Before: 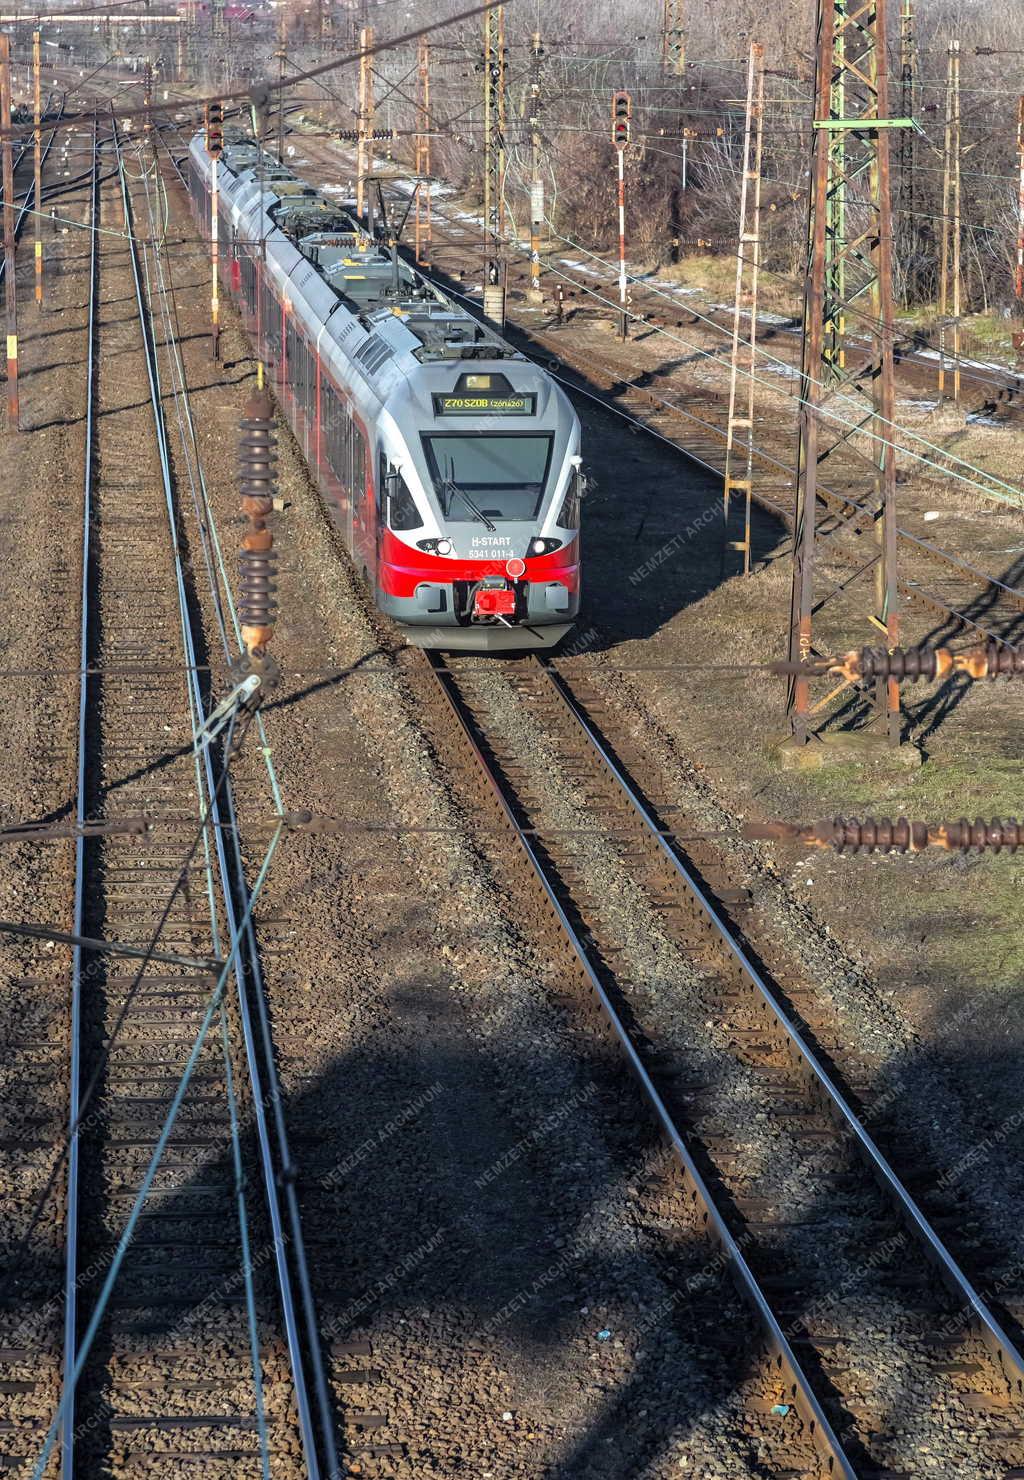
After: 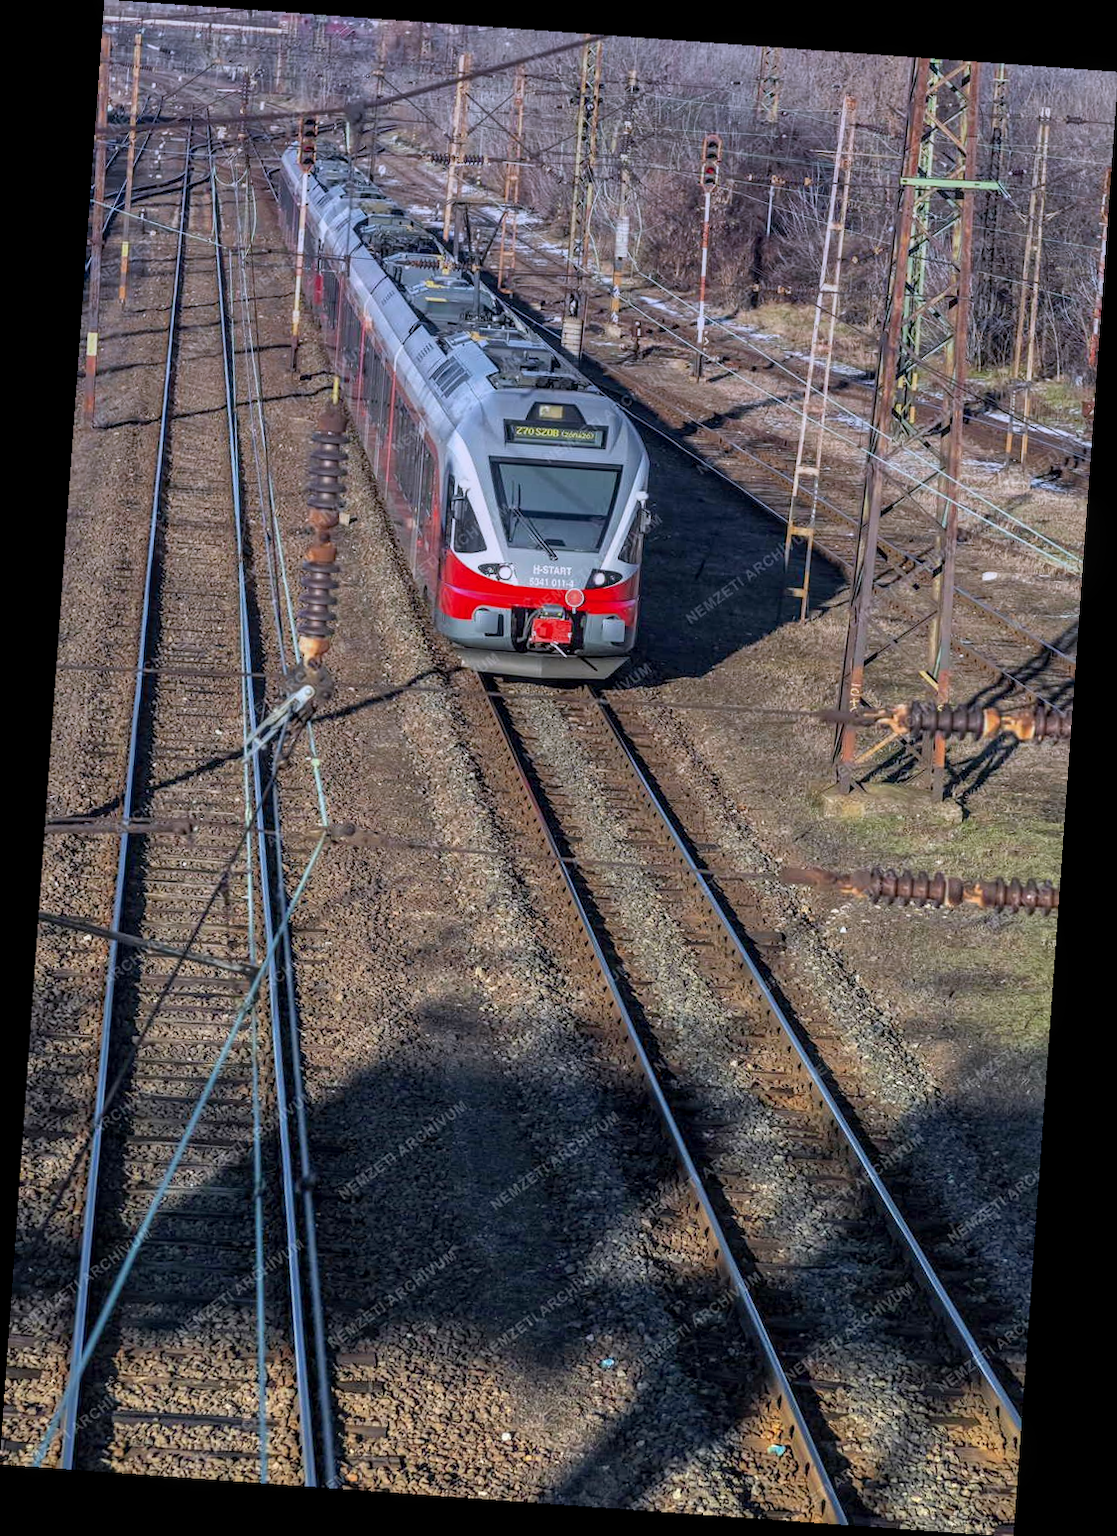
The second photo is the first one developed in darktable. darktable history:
local contrast: on, module defaults
levels: levels [0, 0.478, 1]
graduated density: hue 238.83°, saturation 50%
rotate and perspective: rotation 4.1°, automatic cropping off
